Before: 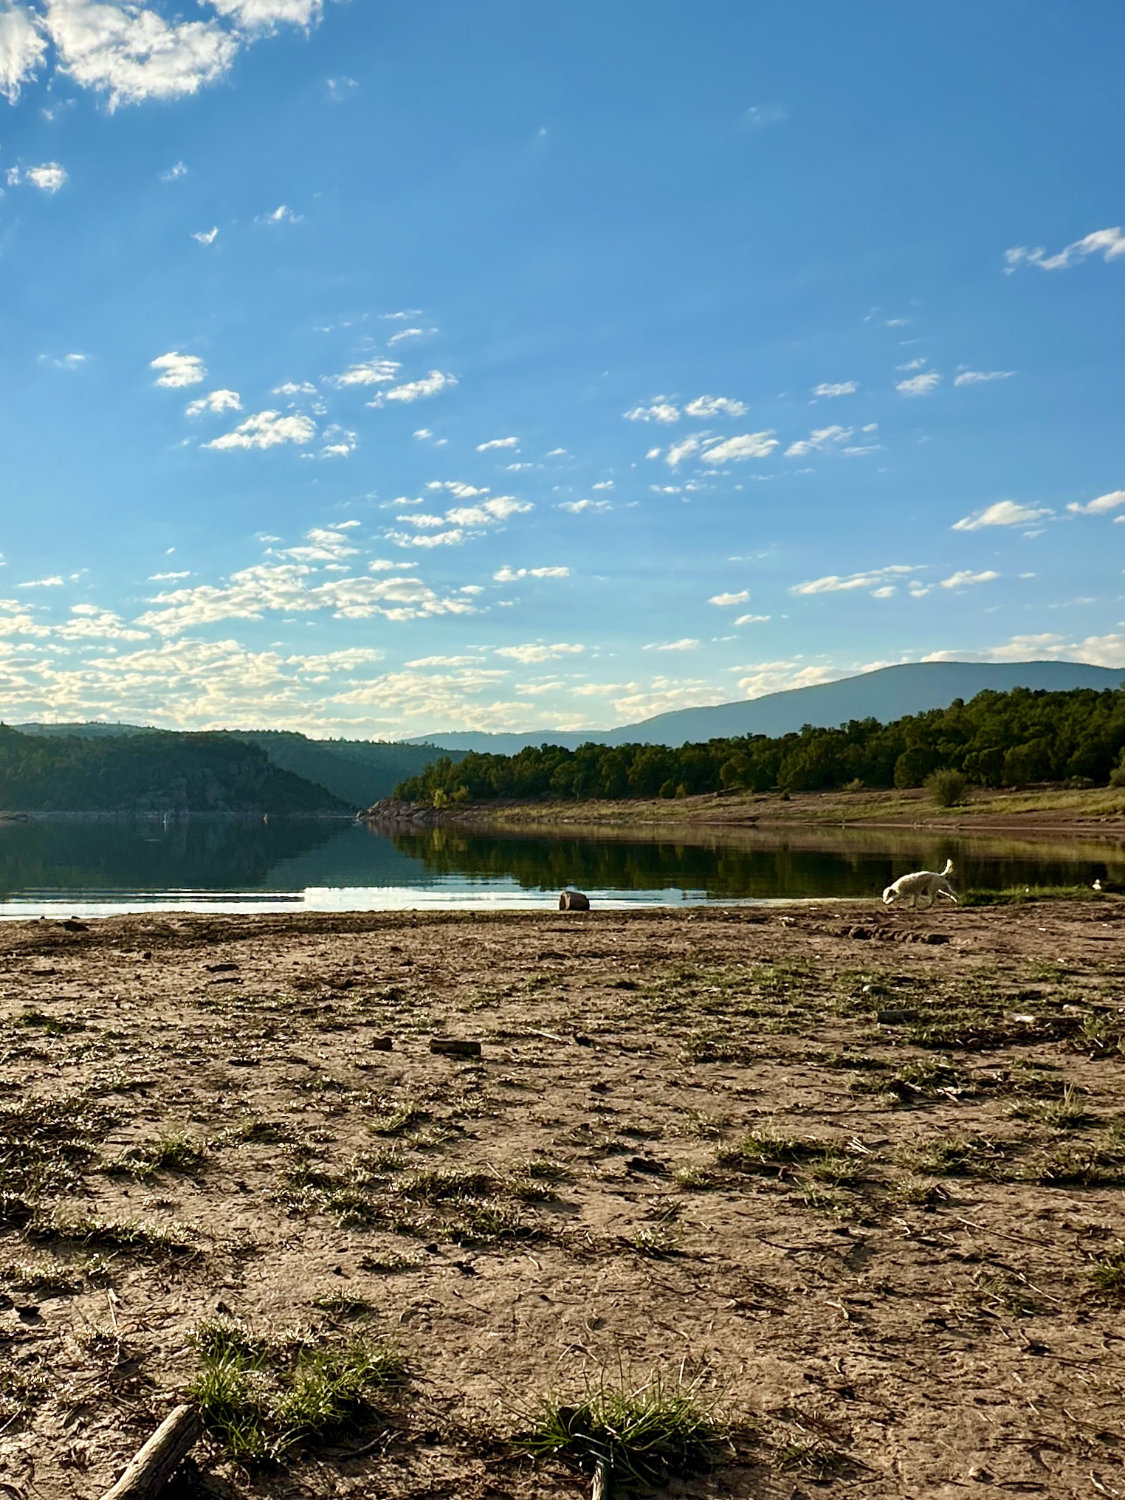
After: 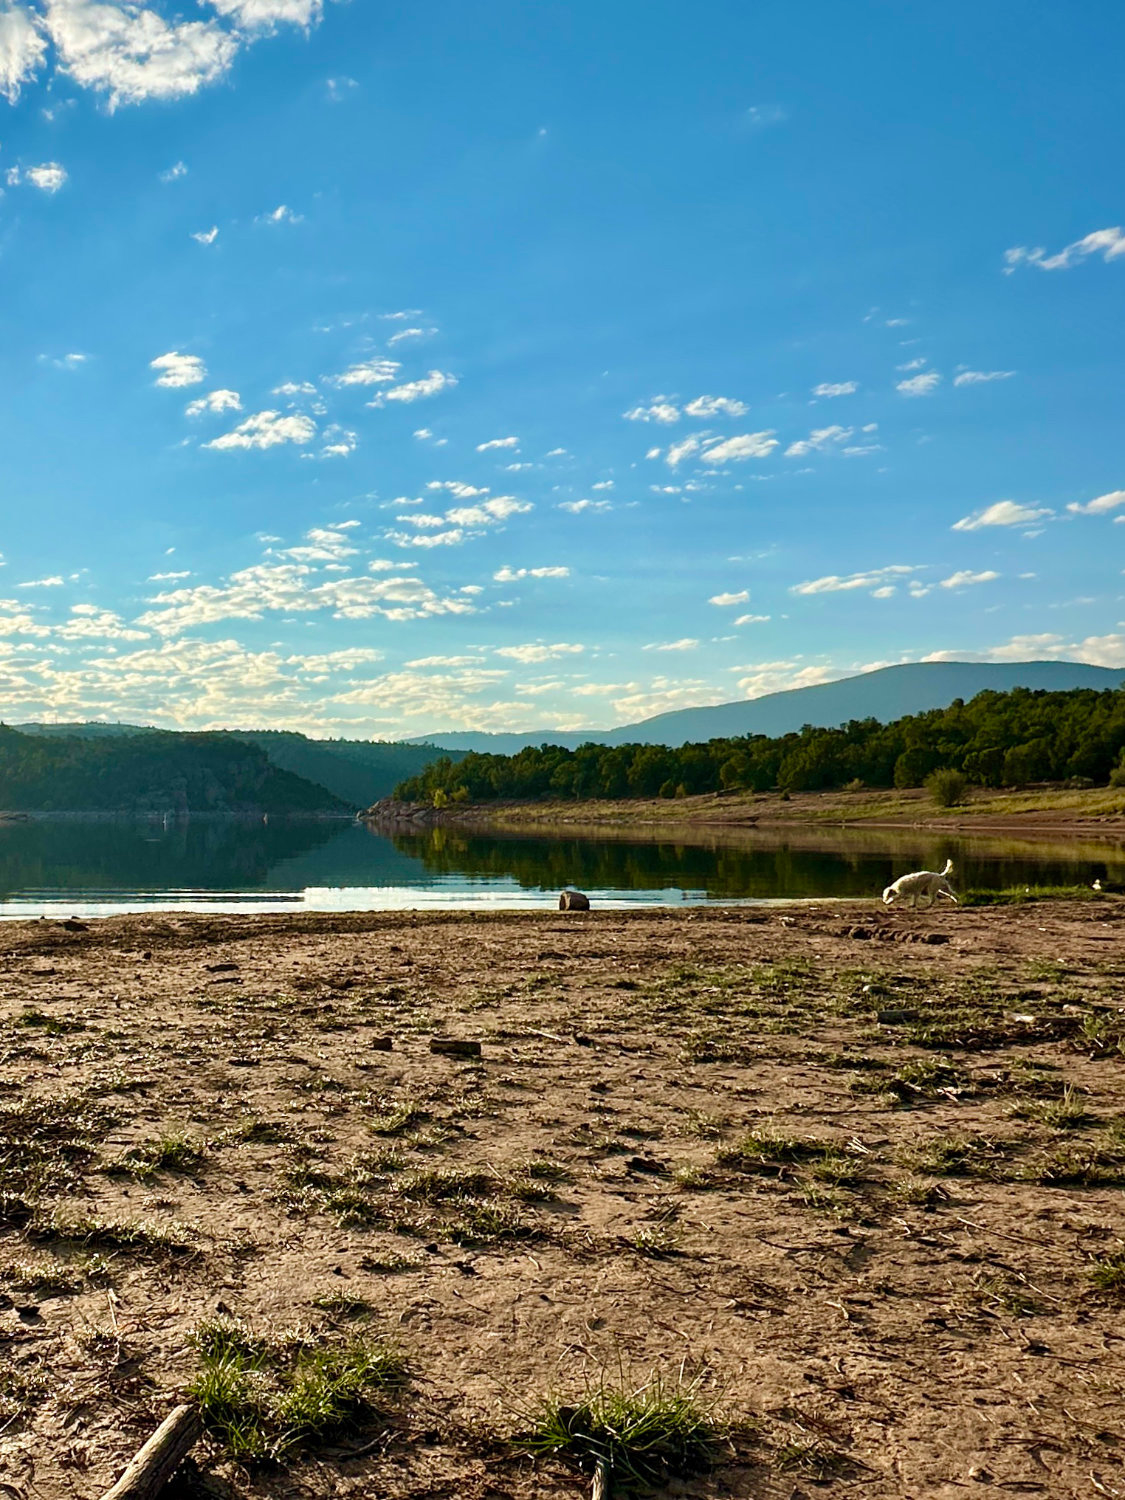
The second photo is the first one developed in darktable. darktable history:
shadows and highlights: shadows 25.56, highlights -23.93
